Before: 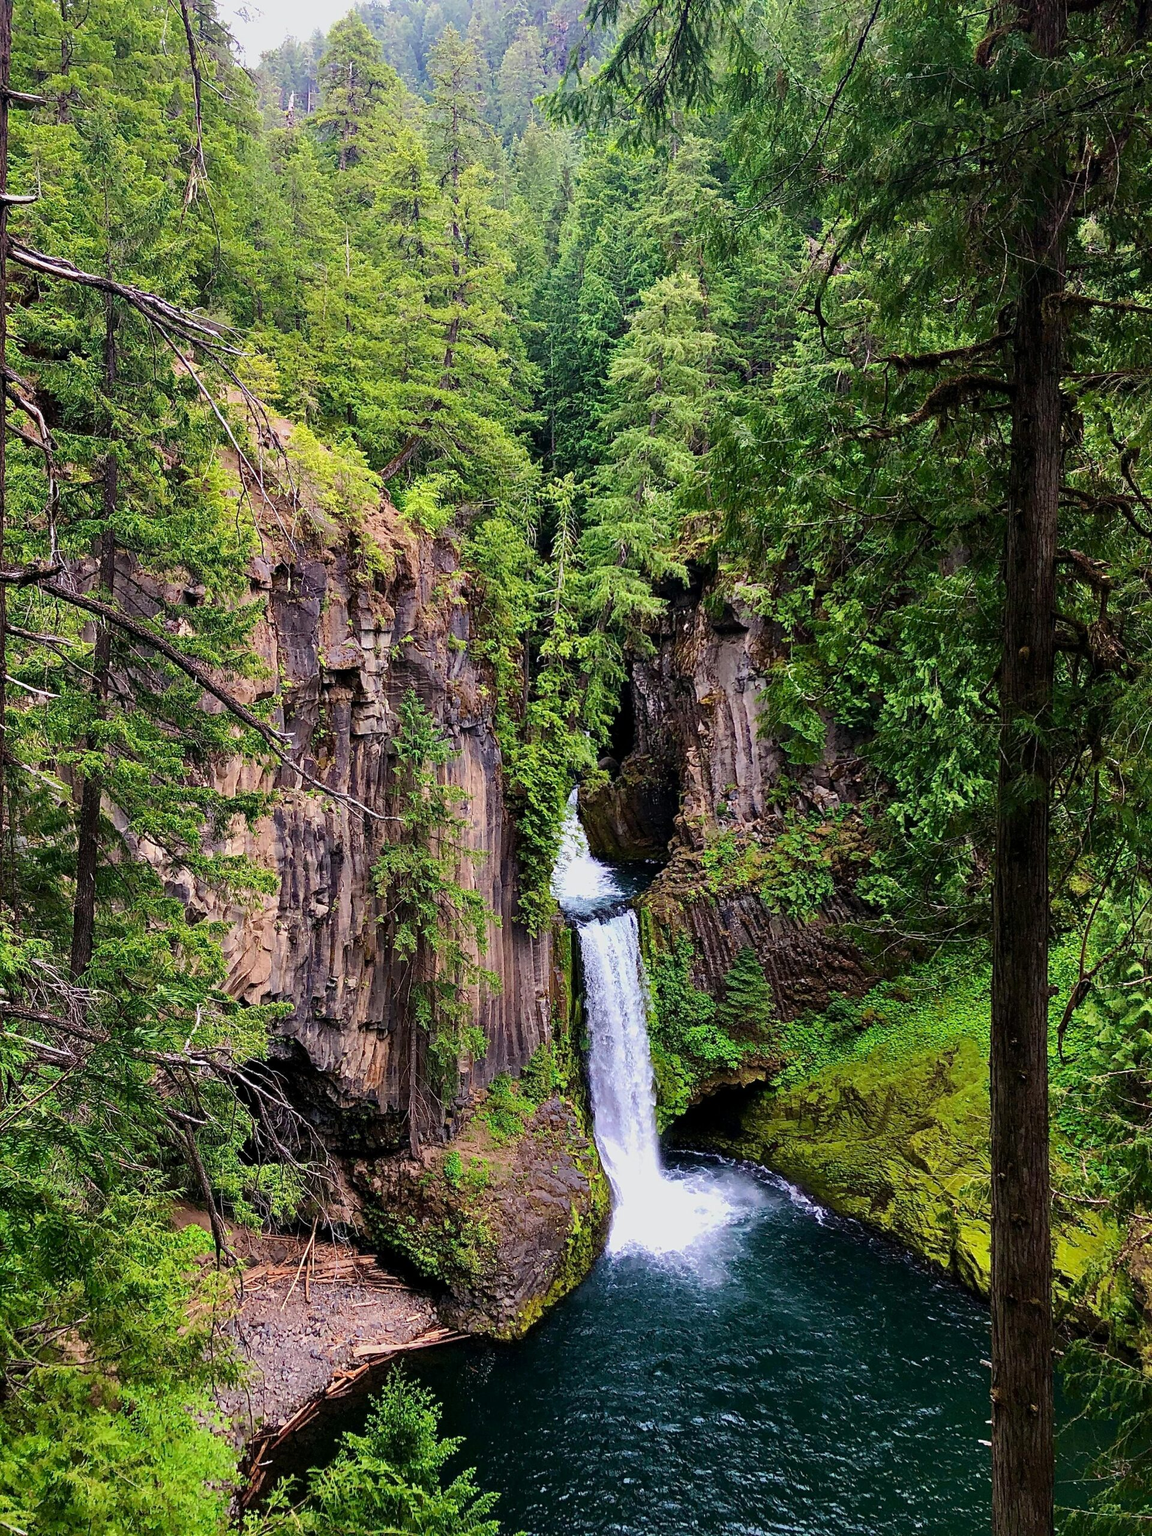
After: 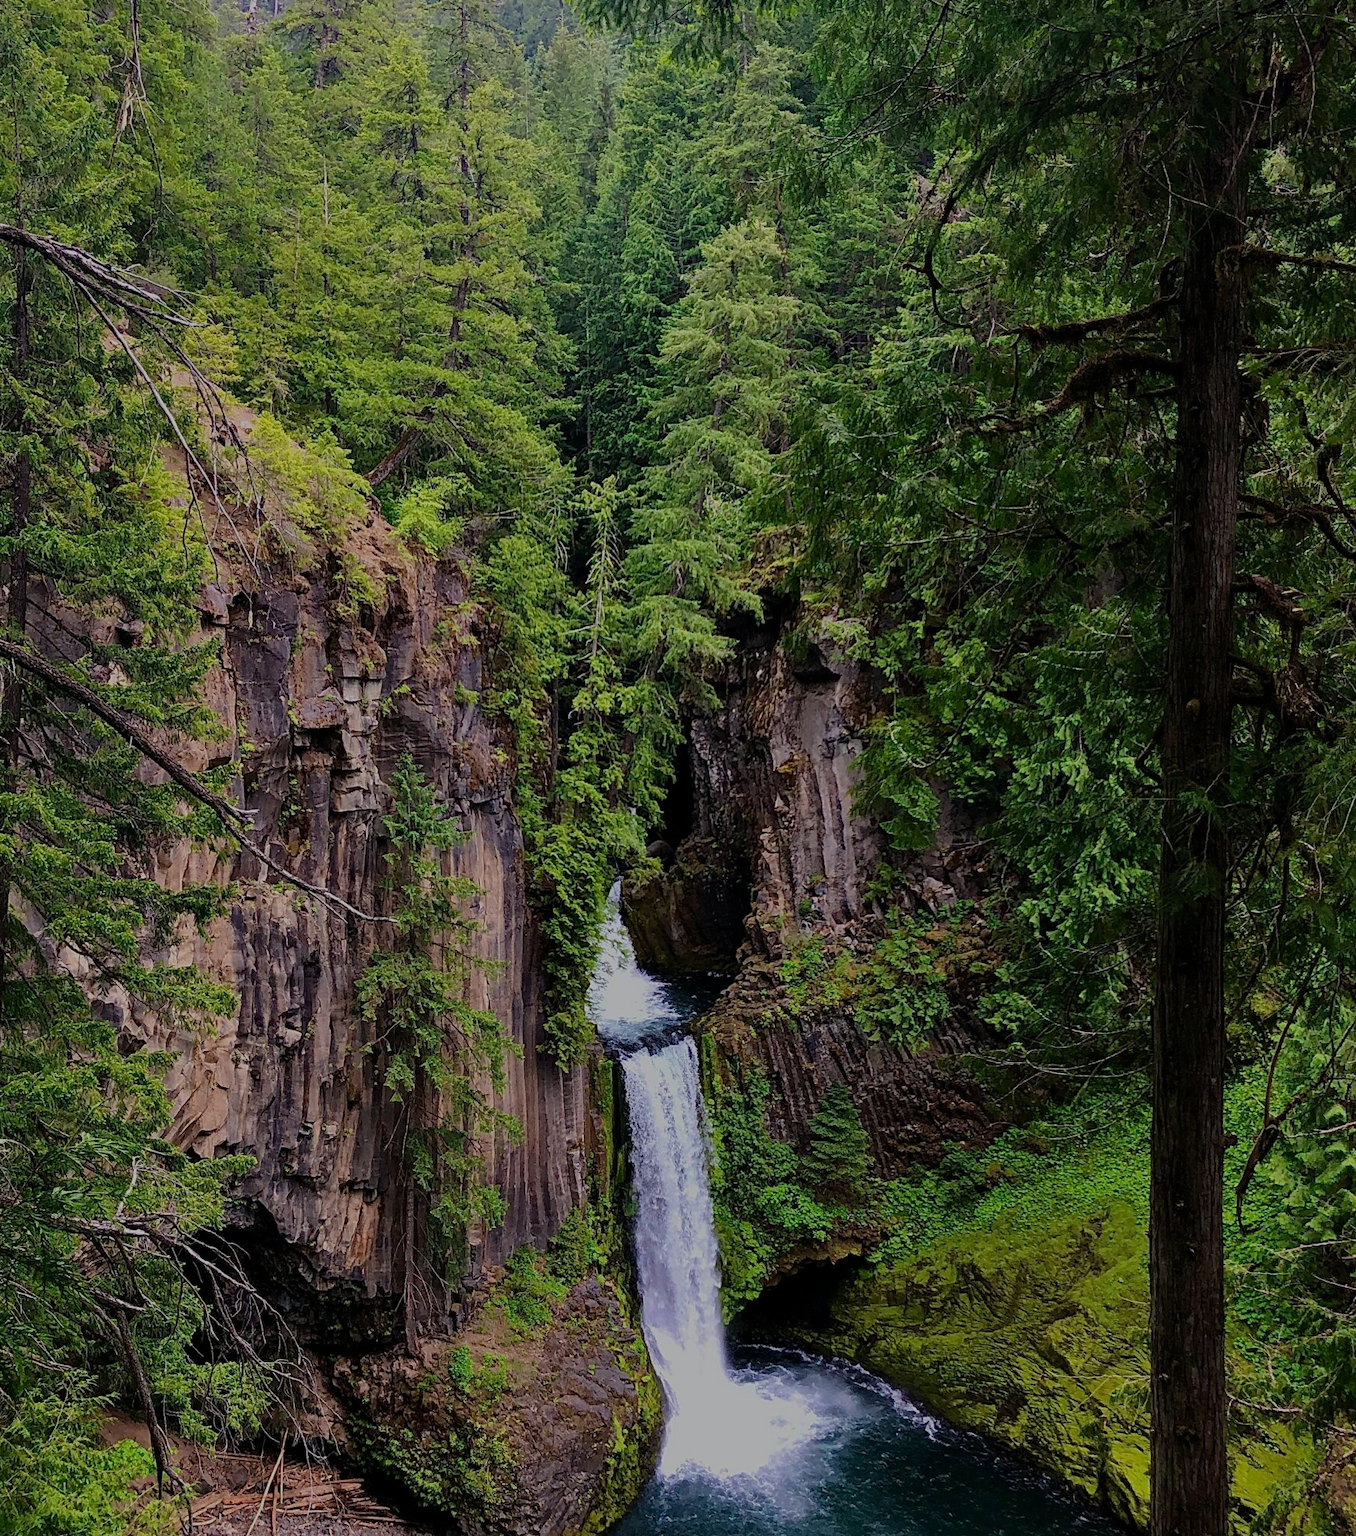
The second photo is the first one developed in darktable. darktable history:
exposure: exposure -0.967 EV, compensate highlight preservation false
crop: left 8.165%, top 6.615%, bottom 15.353%
